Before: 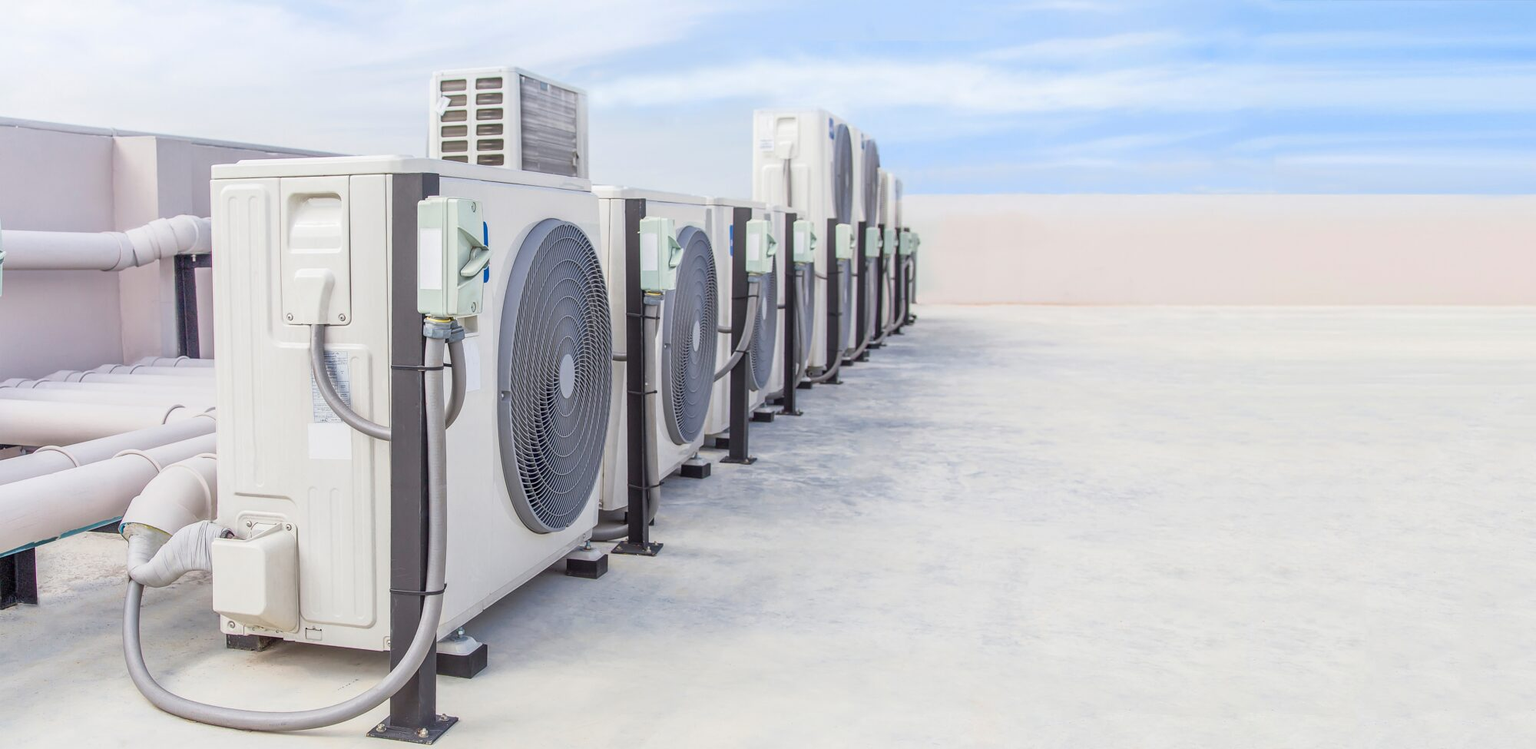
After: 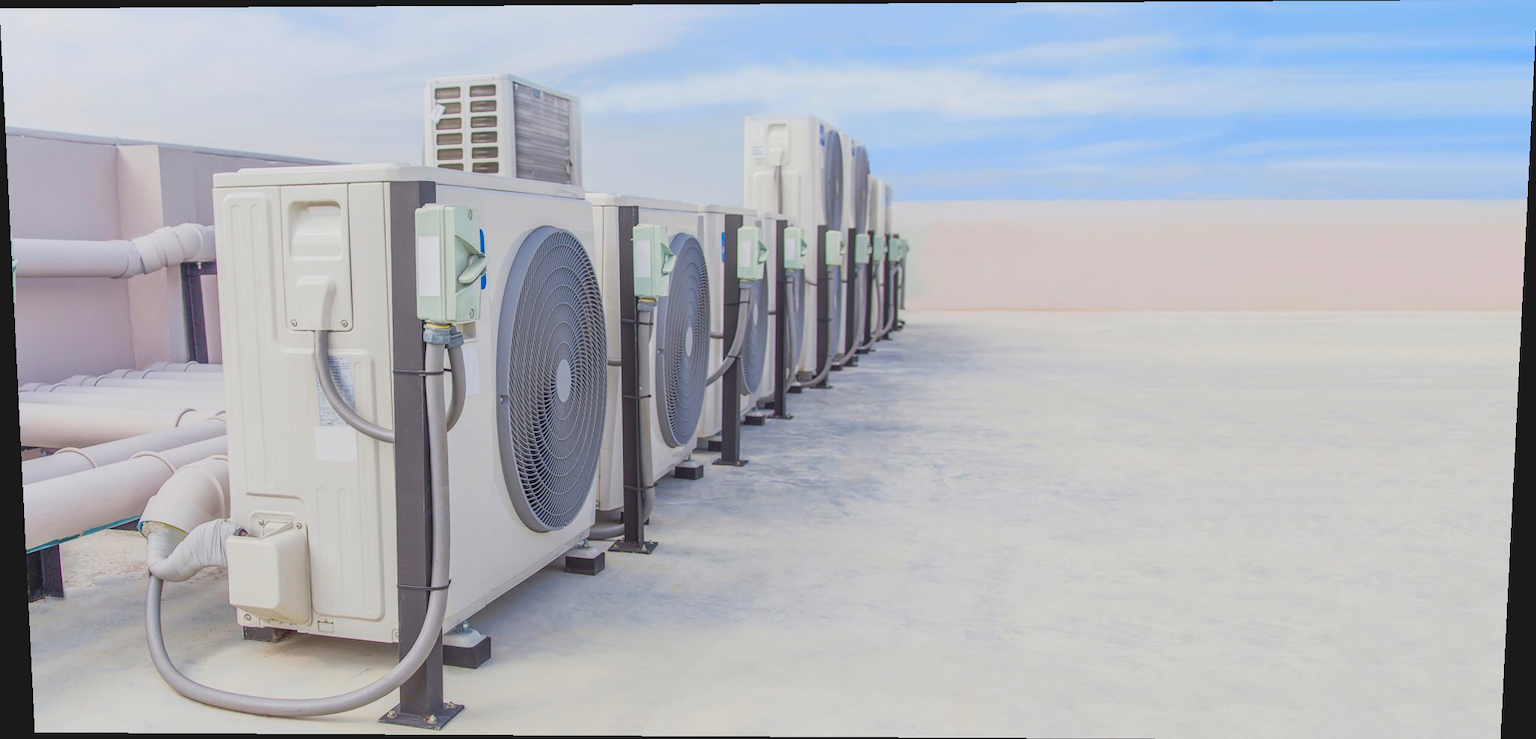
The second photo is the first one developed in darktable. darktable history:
contrast brightness saturation: contrast -0.19, saturation 0.19
rotate and perspective: lens shift (vertical) 0.048, lens shift (horizontal) -0.024, automatic cropping off
